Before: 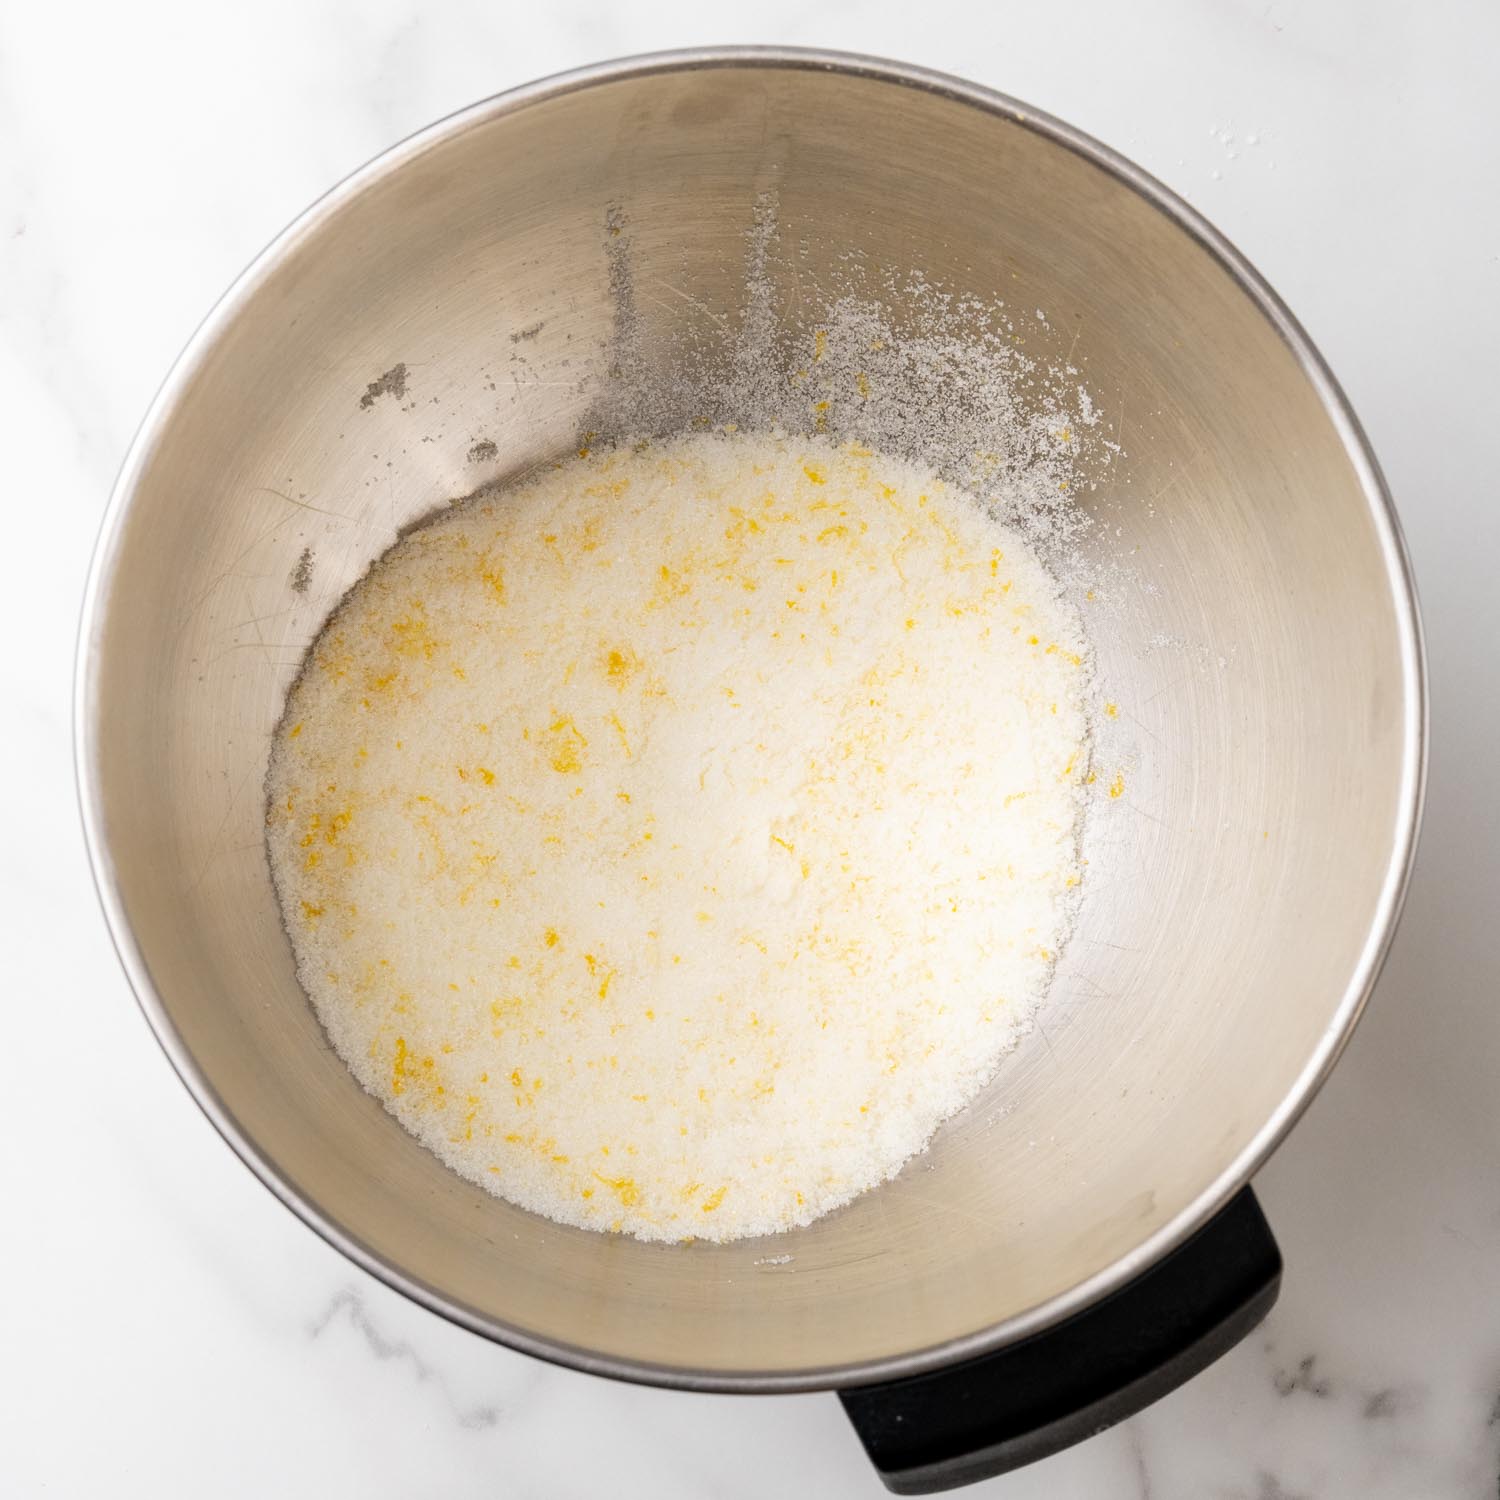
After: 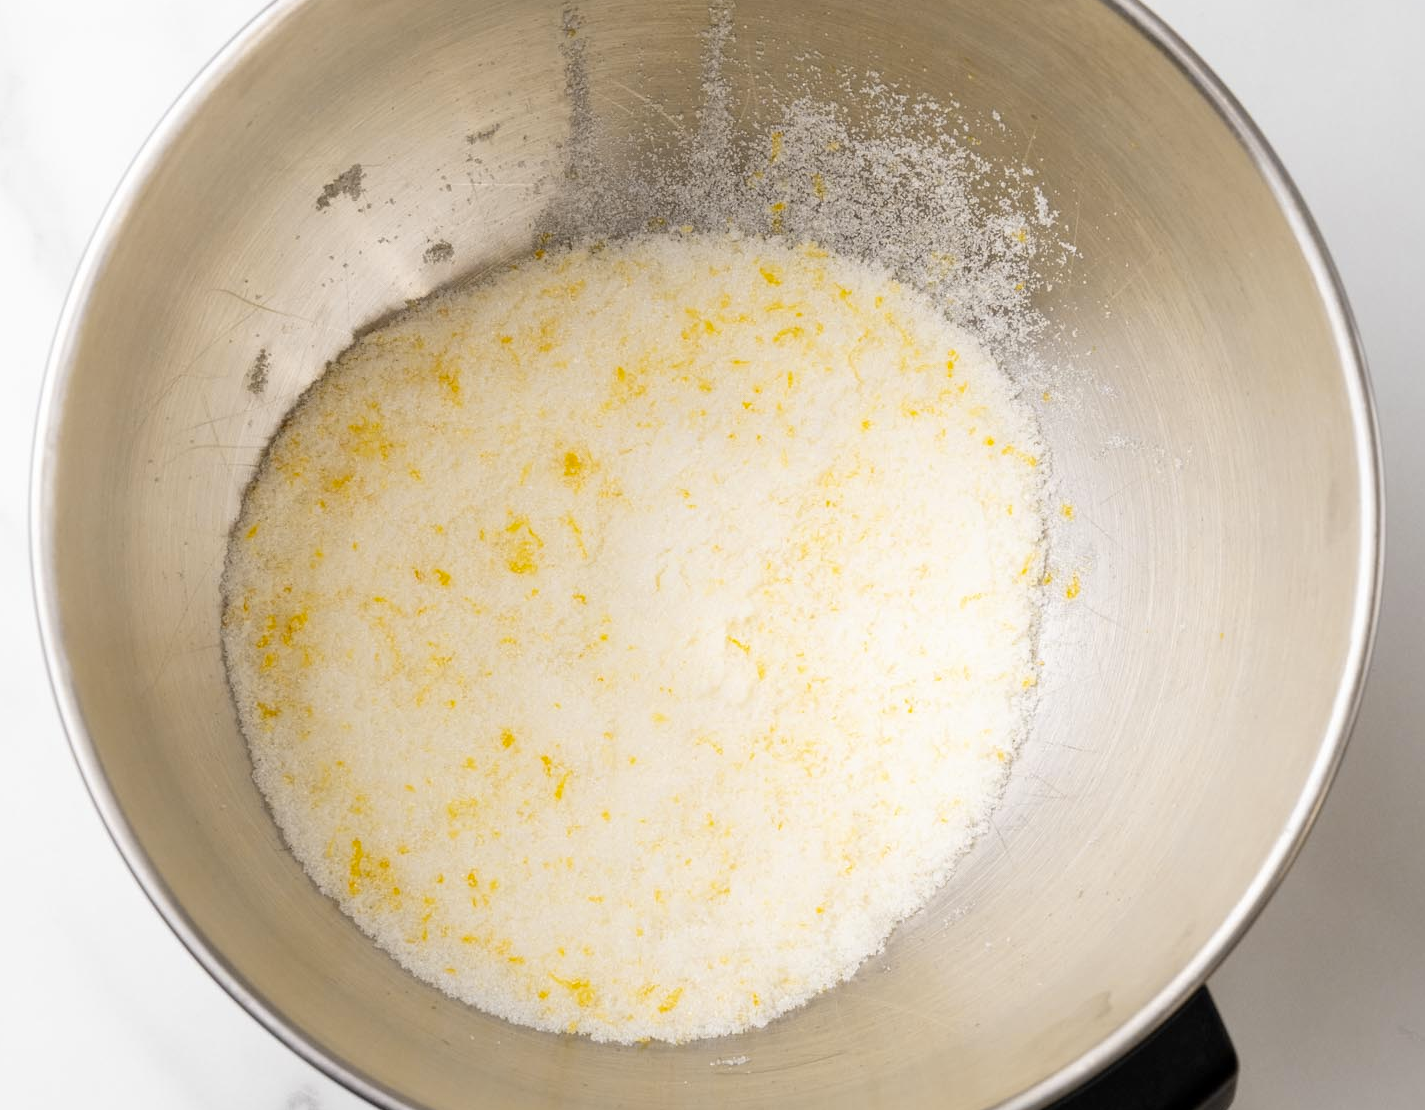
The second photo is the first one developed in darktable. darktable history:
crop and rotate: left 2.991%, top 13.302%, right 1.981%, bottom 12.636%
color contrast: green-magenta contrast 0.8, blue-yellow contrast 1.1, unbound 0
